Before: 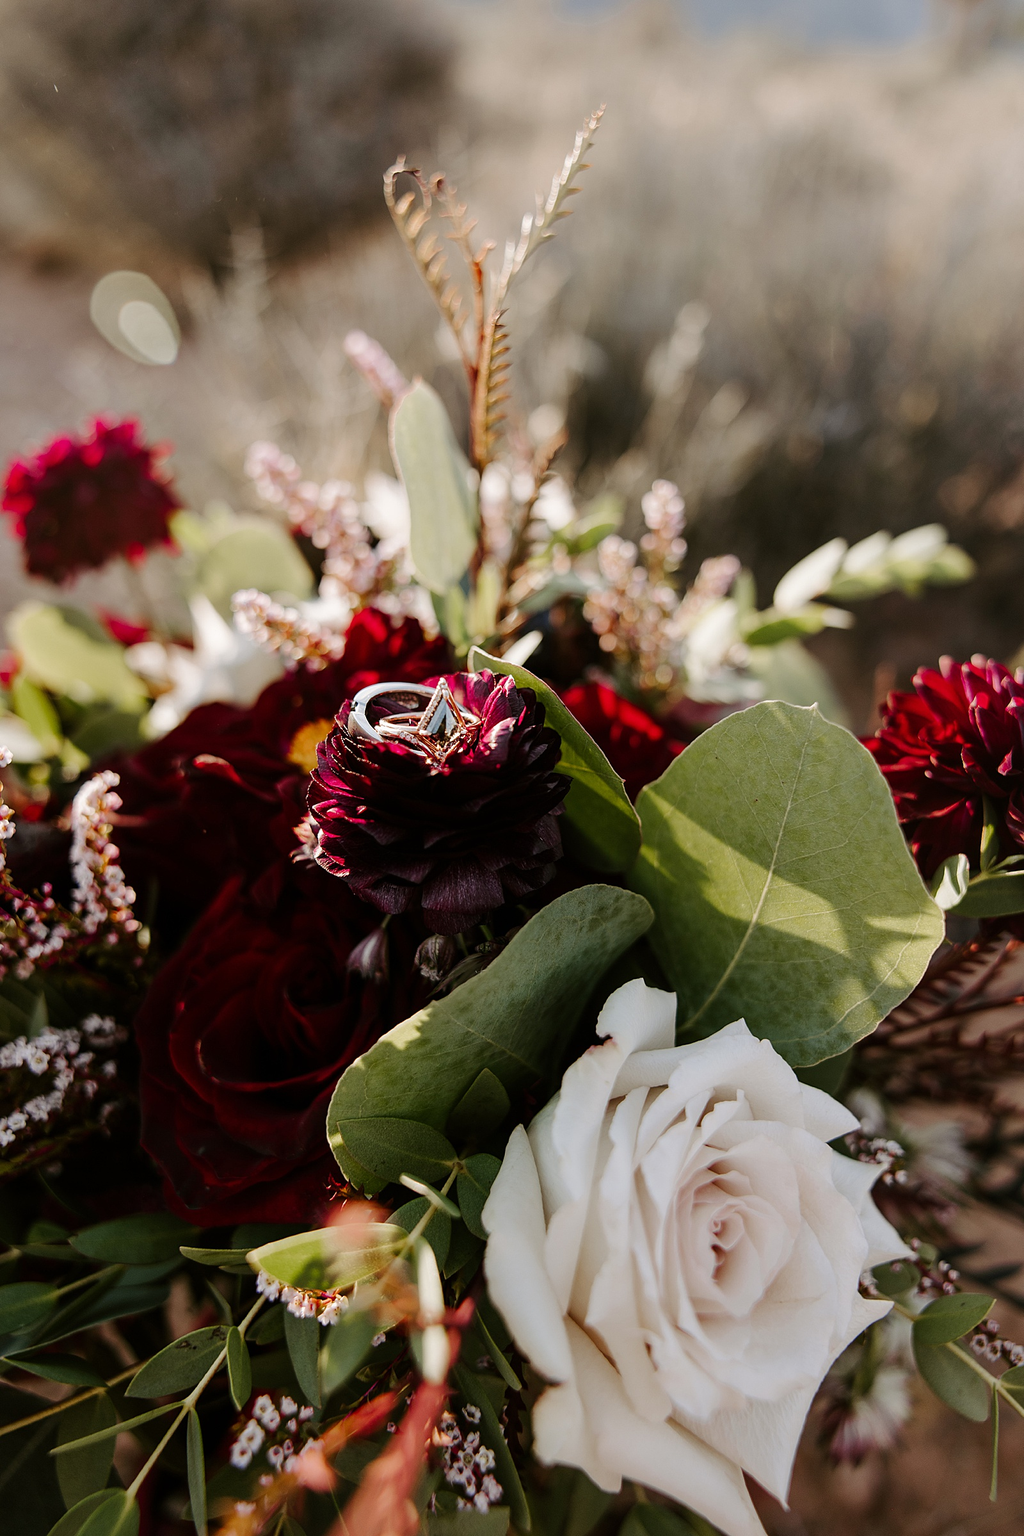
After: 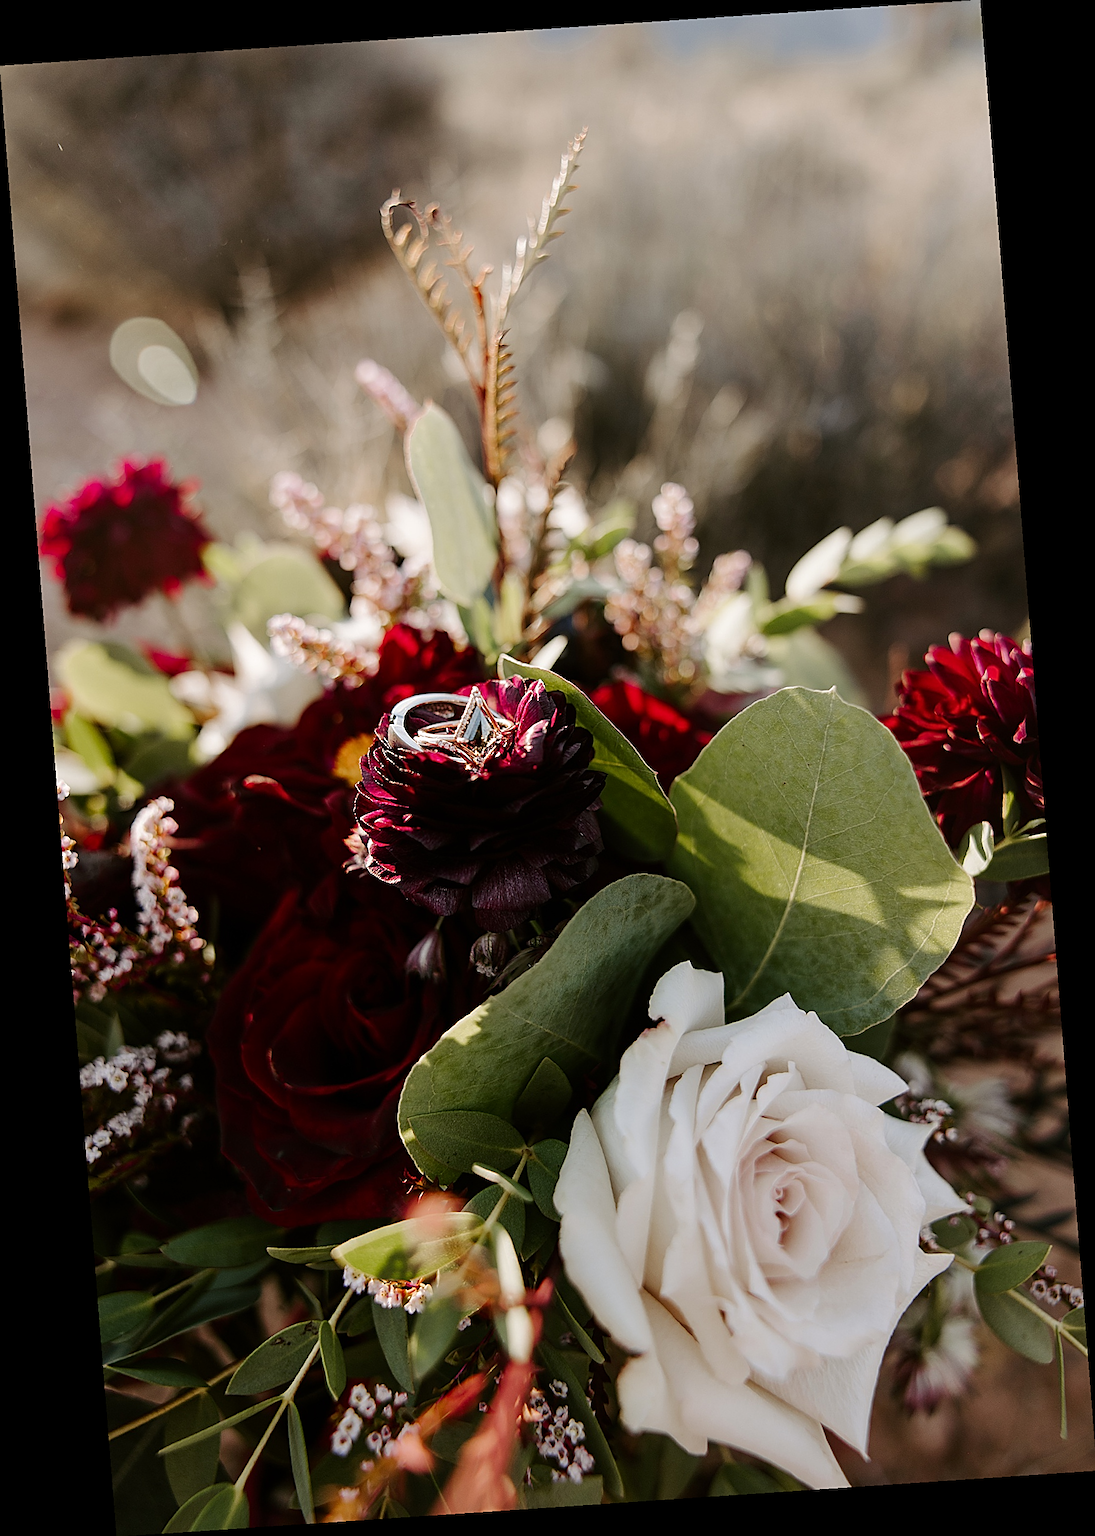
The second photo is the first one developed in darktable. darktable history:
sharpen: on, module defaults
contrast brightness saturation: contrast 0.07
rotate and perspective: rotation -4.2°, shear 0.006, automatic cropping off
